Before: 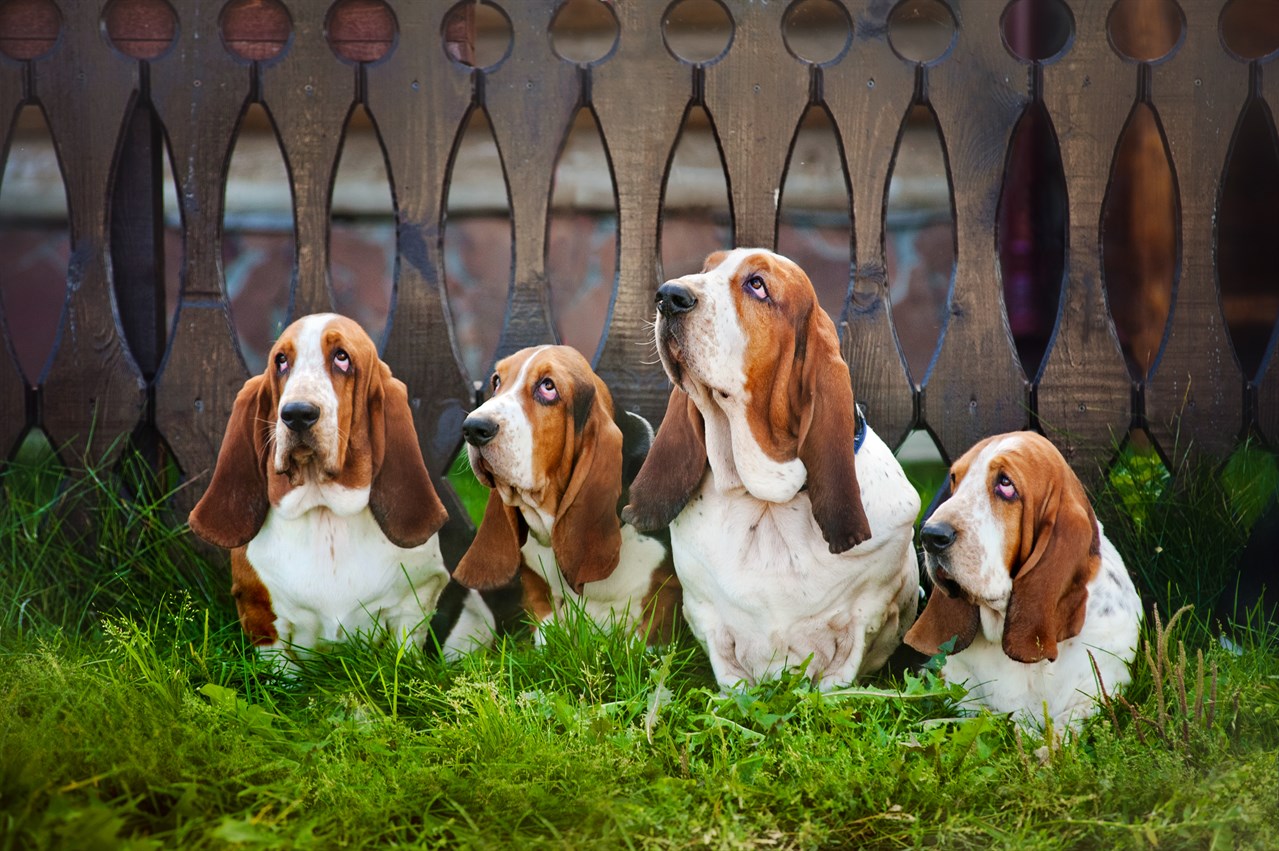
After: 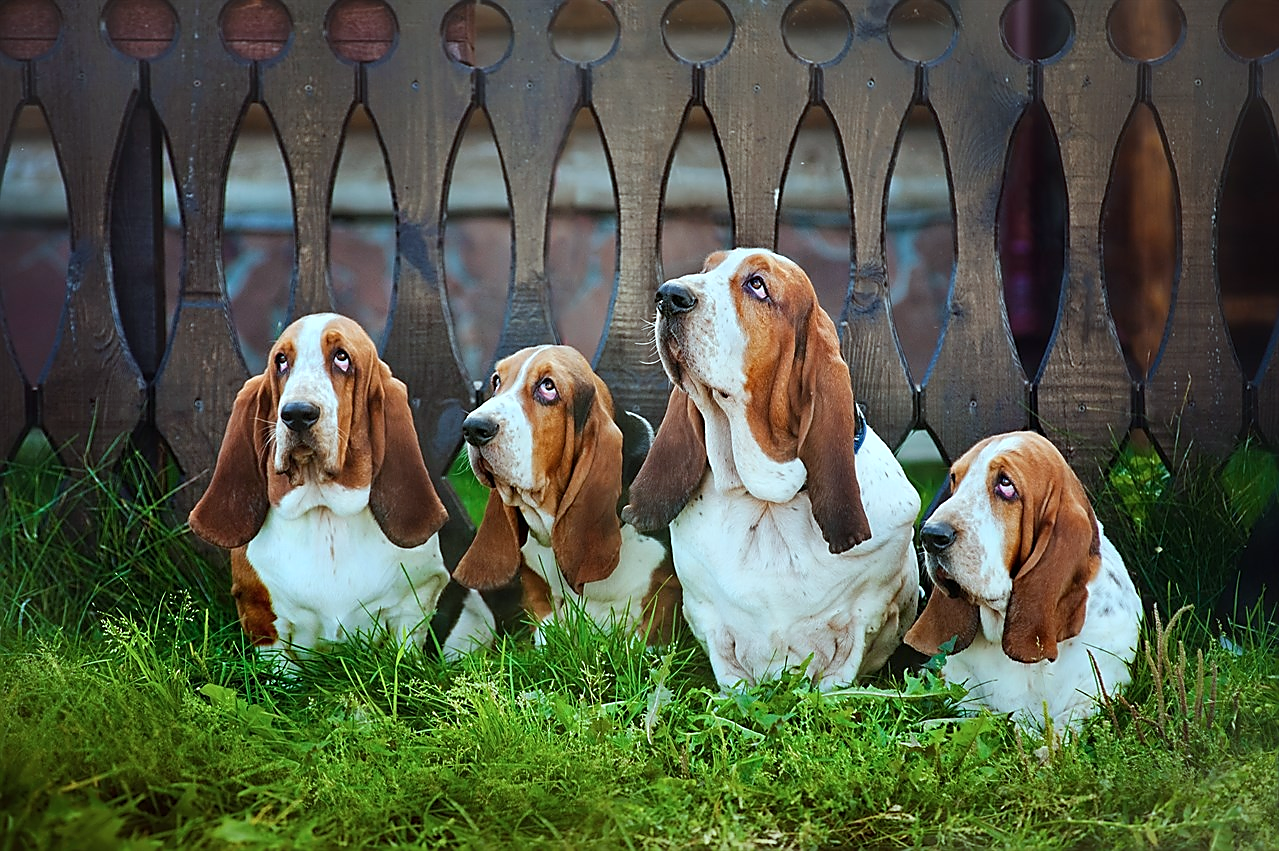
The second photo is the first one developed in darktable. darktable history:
sharpen: radius 1.398, amount 1.265, threshold 0.834
color correction: highlights a* -10.23, highlights b* -10.54
